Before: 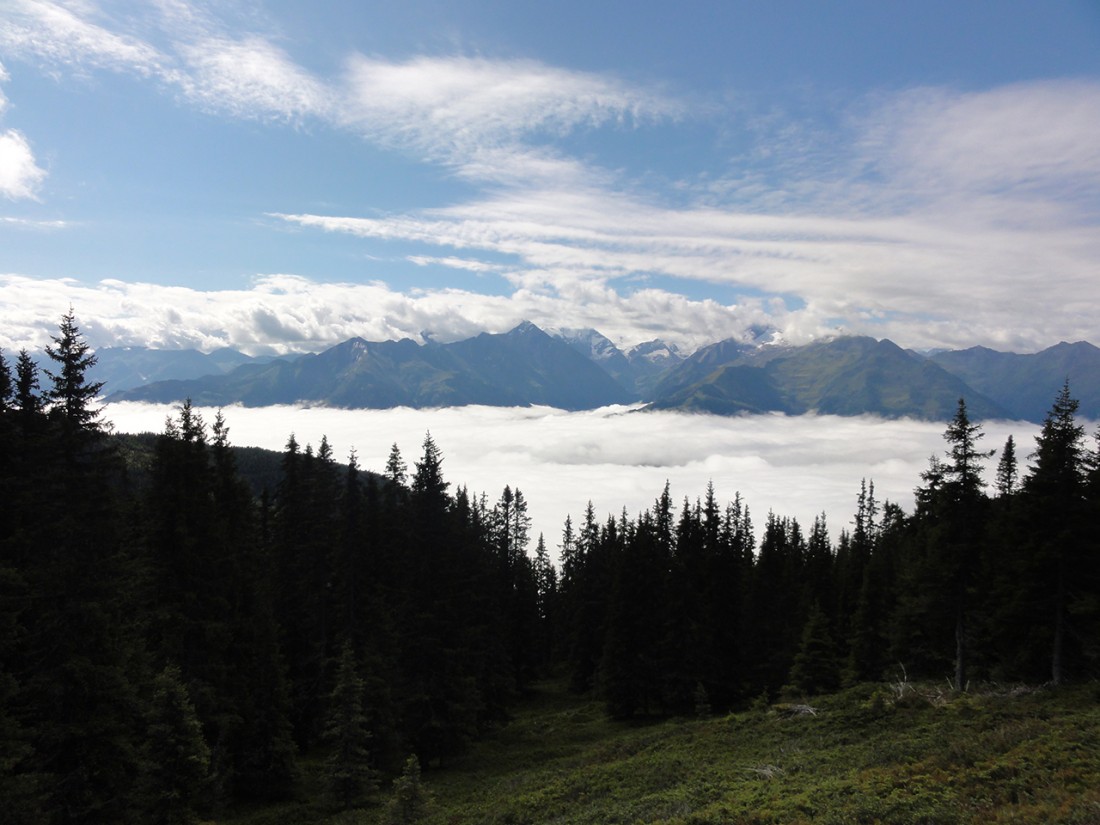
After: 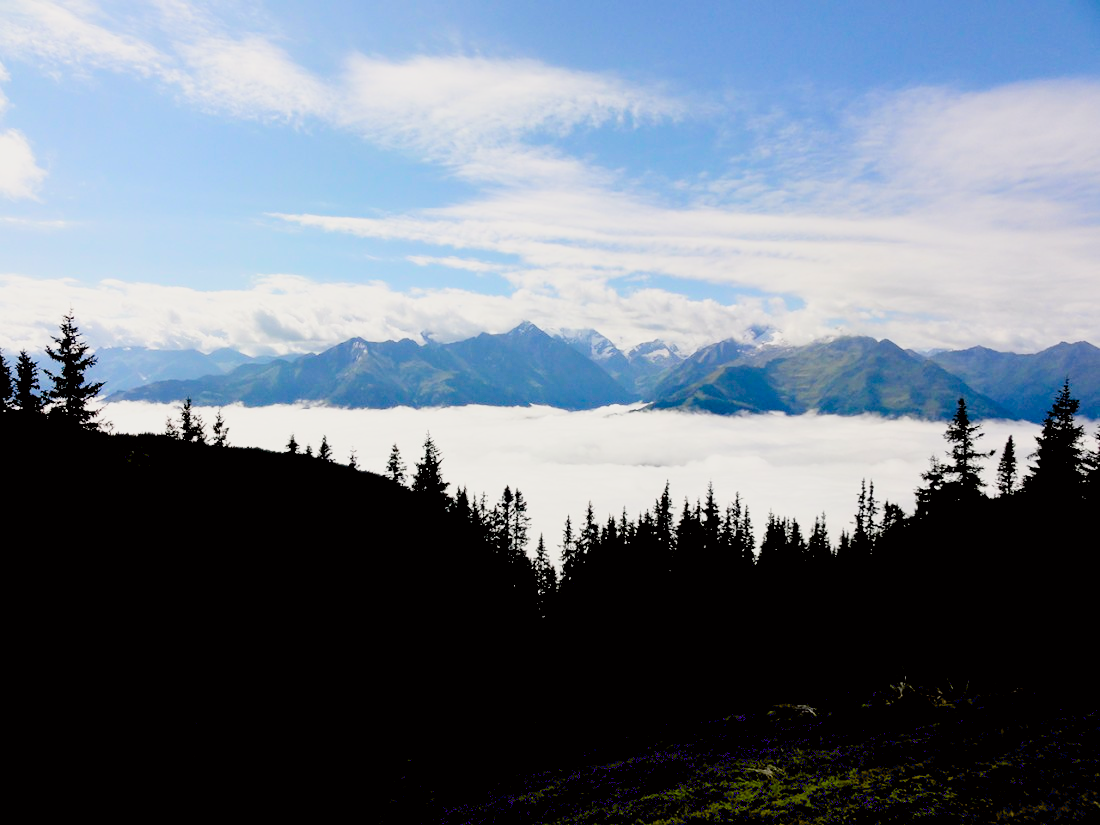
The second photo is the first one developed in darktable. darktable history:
filmic rgb: hardness 4.17
exposure: black level correction 0.04, exposure 0.5 EV, compensate highlight preservation false
tone curve: curves: ch0 [(0, 0) (0.128, 0.068) (0.292, 0.274) (0.46, 0.482) (0.653, 0.717) (0.819, 0.869) (0.998, 0.969)]; ch1 [(0, 0) (0.384, 0.365) (0.463, 0.45) (0.486, 0.486) (0.503, 0.504) (0.517, 0.517) (0.549, 0.572) (0.583, 0.615) (0.672, 0.699) (0.774, 0.817) (1, 1)]; ch2 [(0, 0) (0.374, 0.344) (0.446, 0.443) (0.494, 0.5) (0.527, 0.529) (0.565, 0.591) (0.644, 0.682) (1, 1)], color space Lab, independent channels, preserve colors none
white balance: red 1, blue 1
